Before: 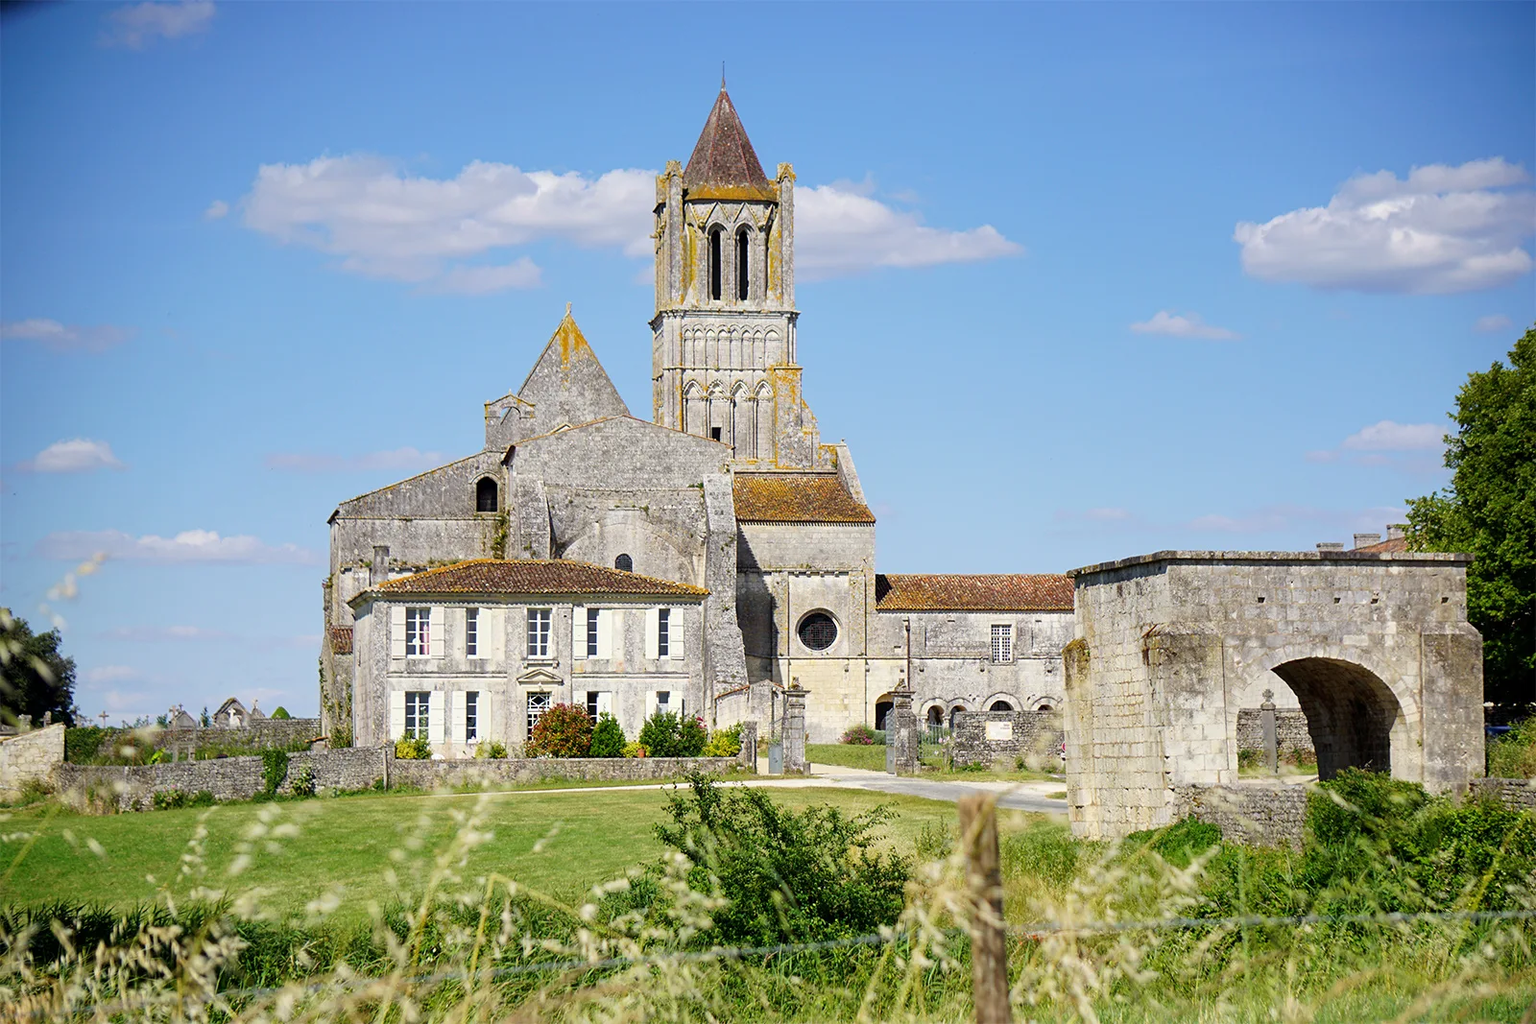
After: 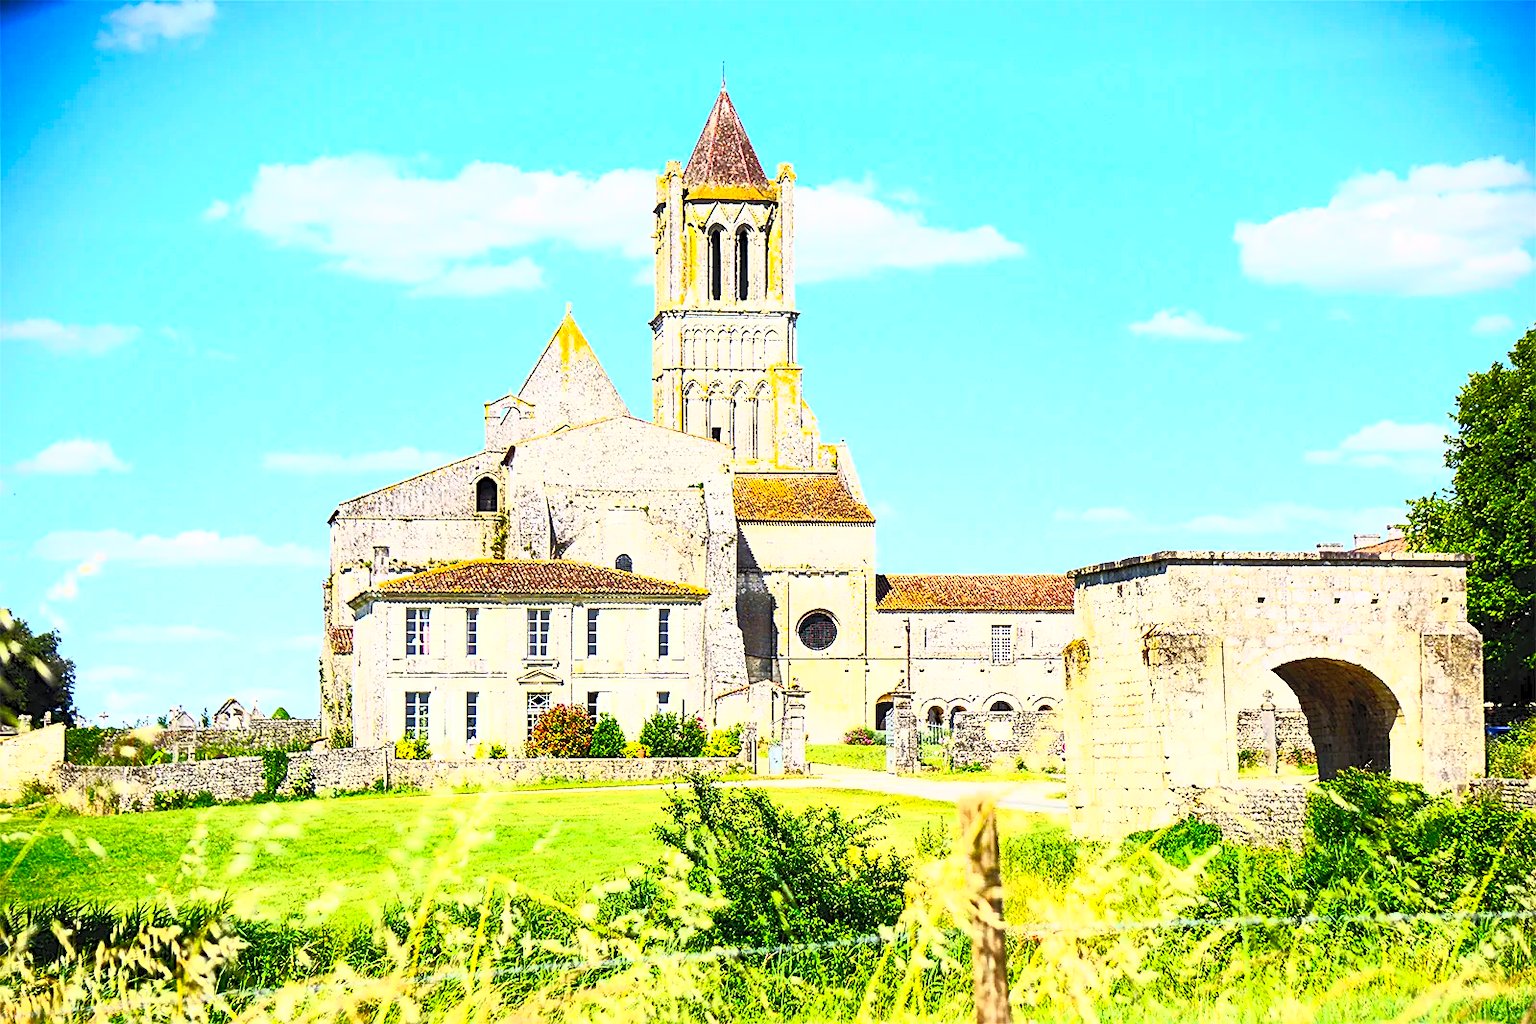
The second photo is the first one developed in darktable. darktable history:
contrast brightness saturation: contrast 1, brightness 1, saturation 1
sharpen: on, module defaults
